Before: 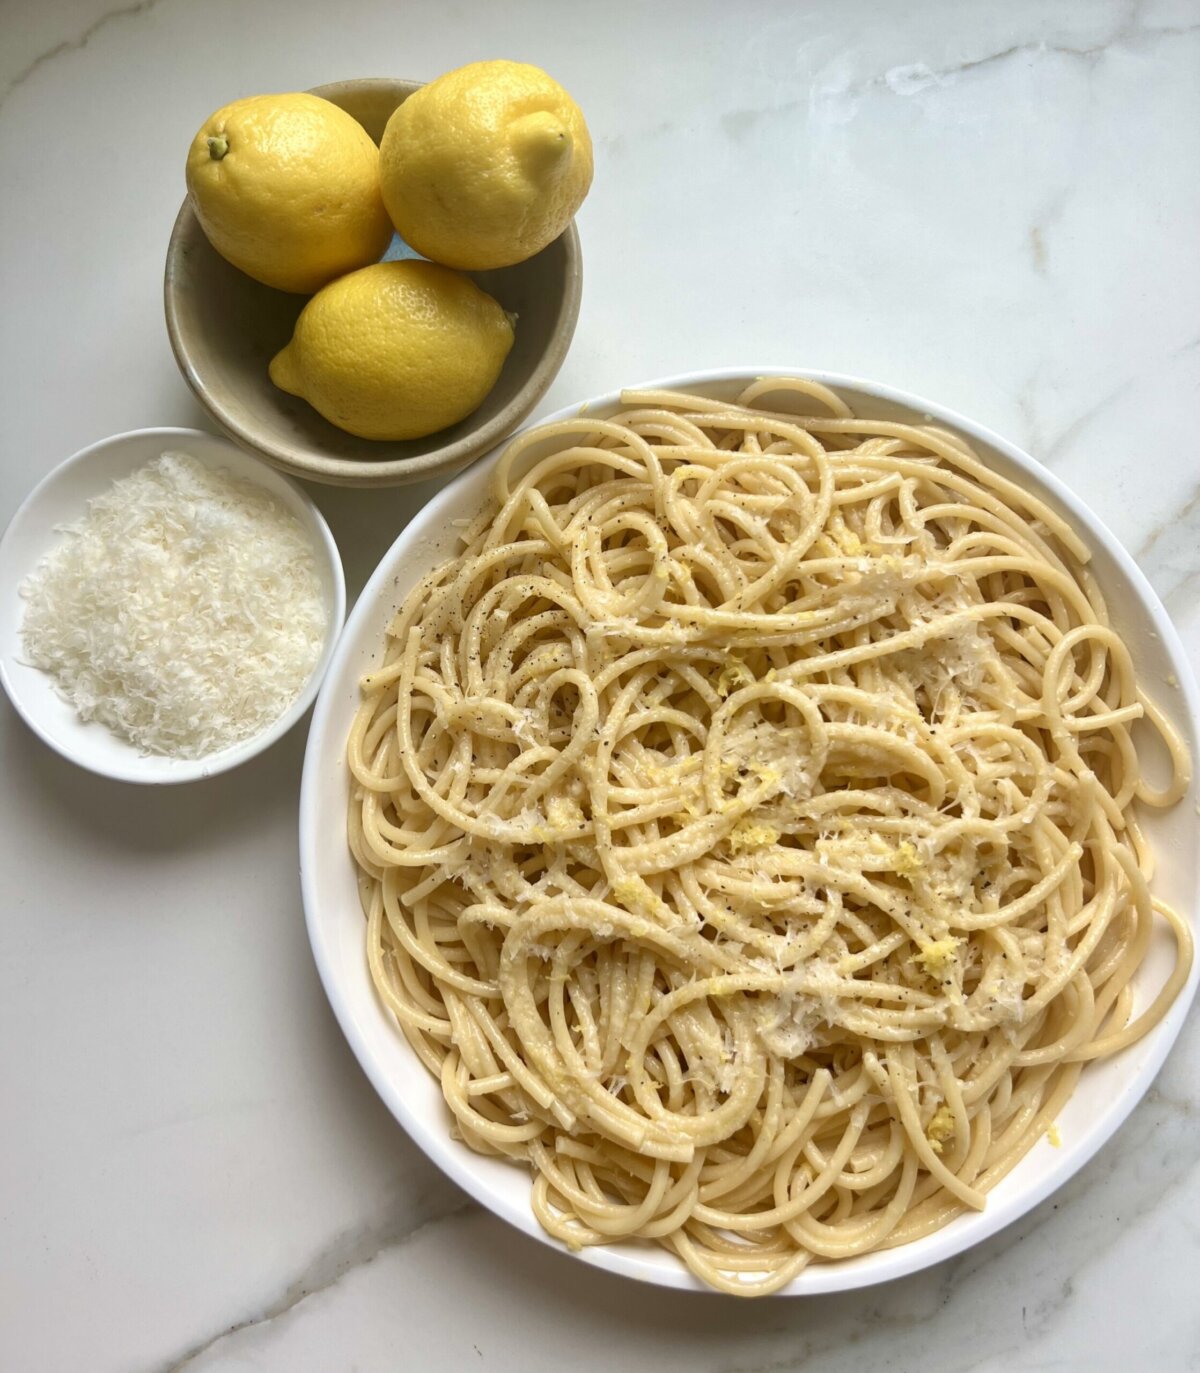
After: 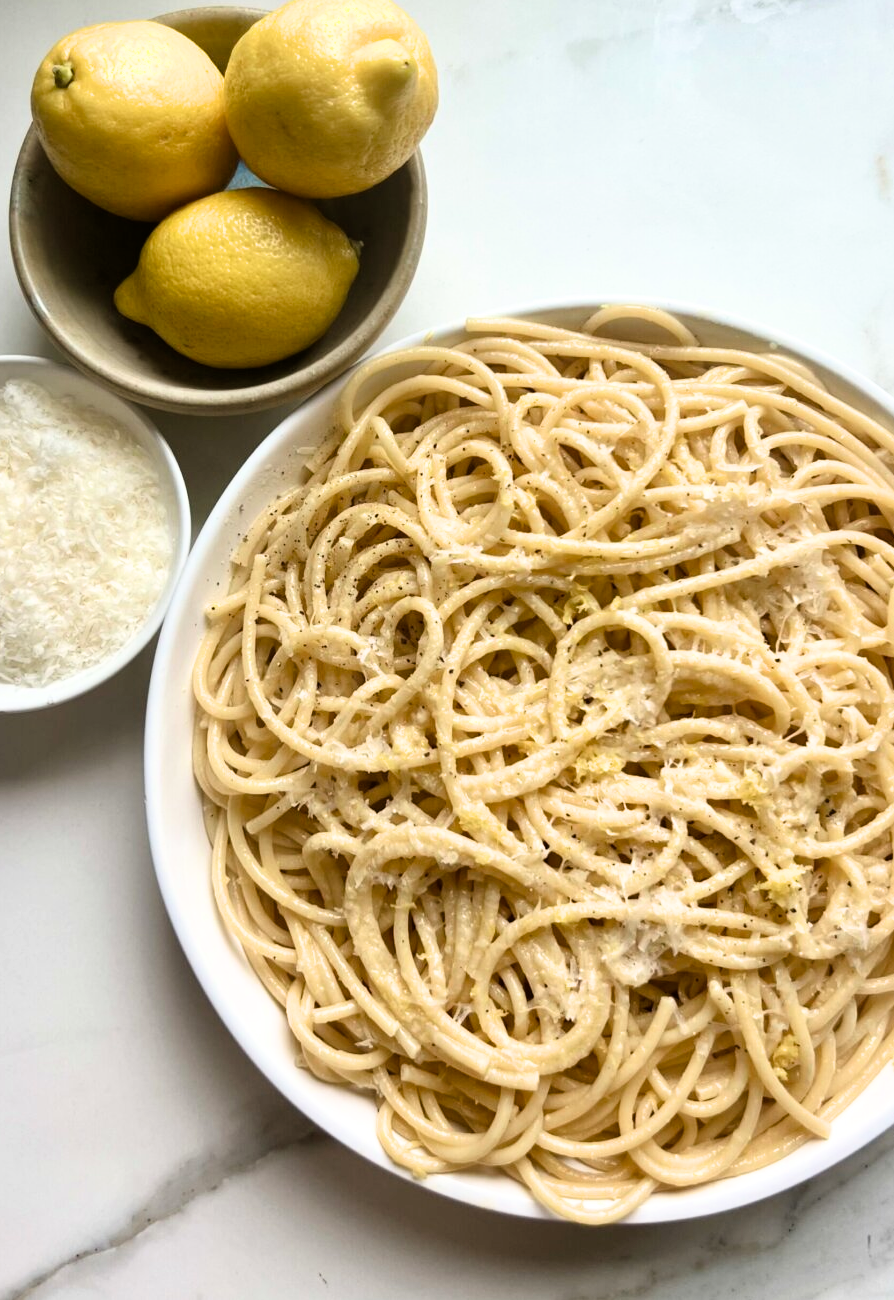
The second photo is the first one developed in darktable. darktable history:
filmic rgb: black relative exposure -6.44 EV, white relative exposure 2.43 EV, threshold 5.97 EV, target white luminance 99.996%, hardness 5.27, latitude 0.835%, contrast 1.417, highlights saturation mix 1.66%, enable highlight reconstruction true
crop and rotate: left 12.937%, top 5.309%, right 12.538%
